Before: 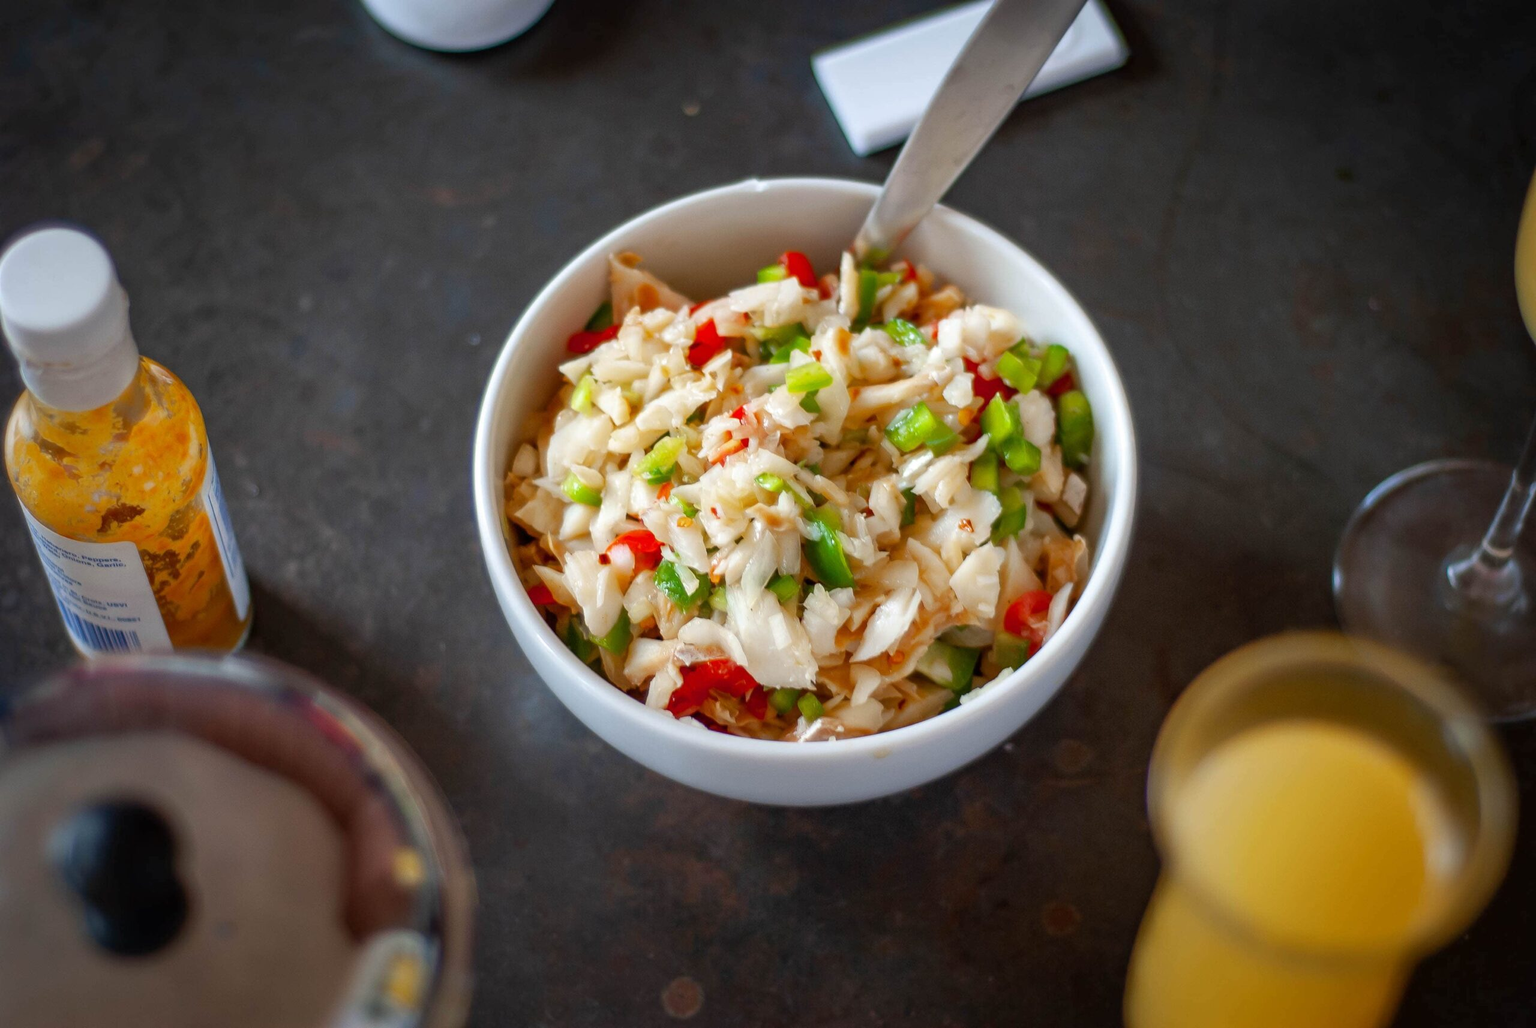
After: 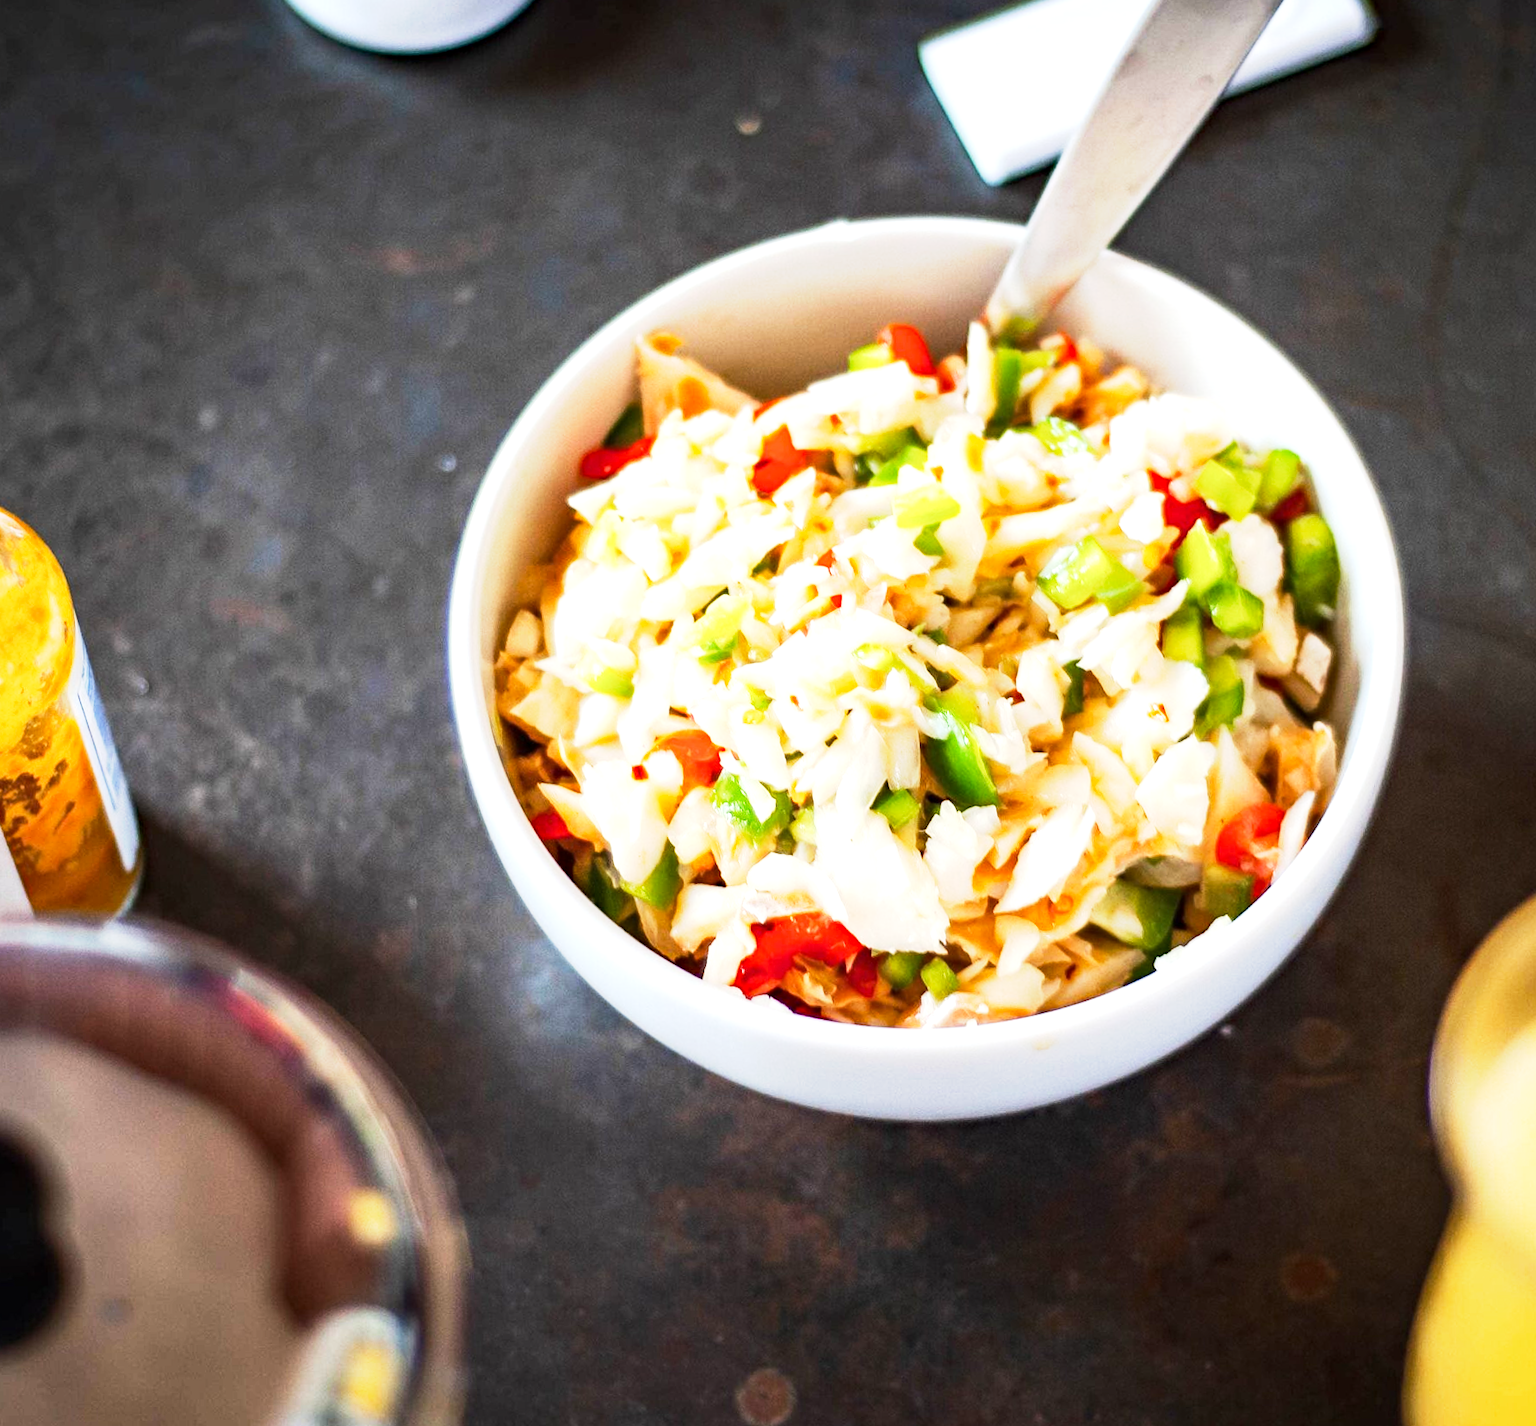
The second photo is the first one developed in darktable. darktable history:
exposure: exposure 0.921 EV, compensate highlight preservation false
rotate and perspective: rotation -1.32°, lens shift (horizontal) -0.031, crop left 0.015, crop right 0.985, crop top 0.047, crop bottom 0.982
crop and rotate: left 9.061%, right 20.142%
haze removal: compatibility mode true, adaptive false
base curve: curves: ch0 [(0, 0) (0.088, 0.125) (0.176, 0.251) (0.354, 0.501) (0.613, 0.749) (1, 0.877)], preserve colors none
tone curve: curves: ch0 [(0, 0) (0.266, 0.247) (0.741, 0.751) (1, 1)], color space Lab, linked channels, preserve colors none
tone equalizer: -8 EV -0.75 EV, -7 EV -0.7 EV, -6 EV -0.6 EV, -5 EV -0.4 EV, -3 EV 0.4 EV, -2 EV 0.6 EV, -1 EV 0.7 EV, +0 EV 0.75 EV, edges refinement/feathering 500, mask exposure compensation -1.57 EV, preserve details no
